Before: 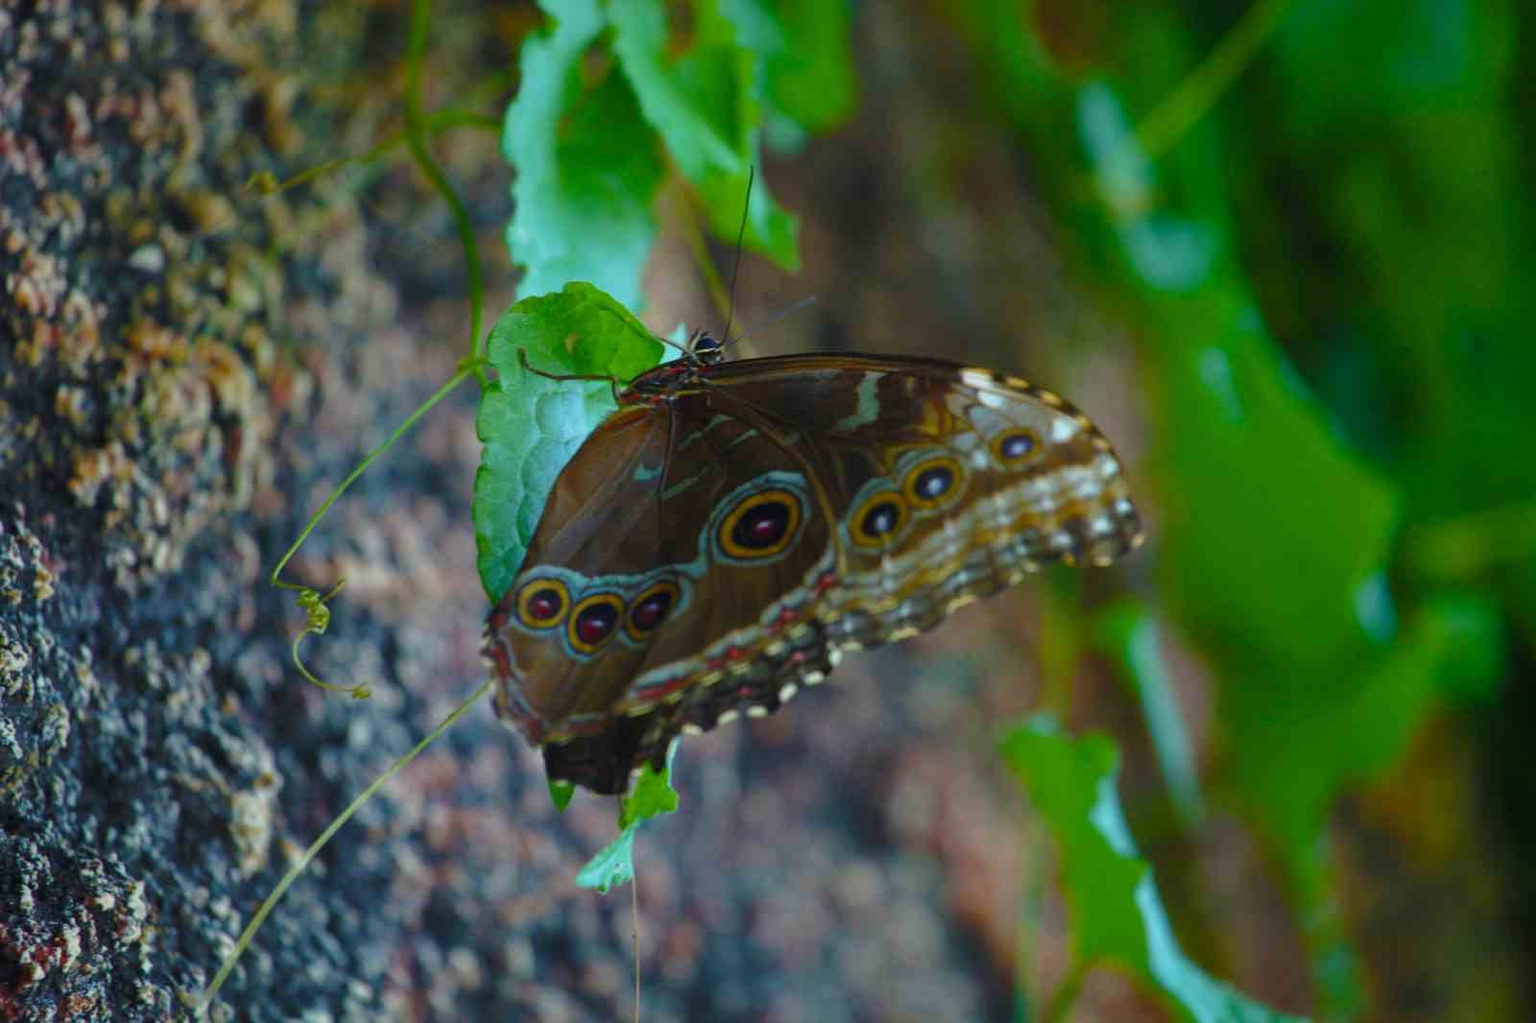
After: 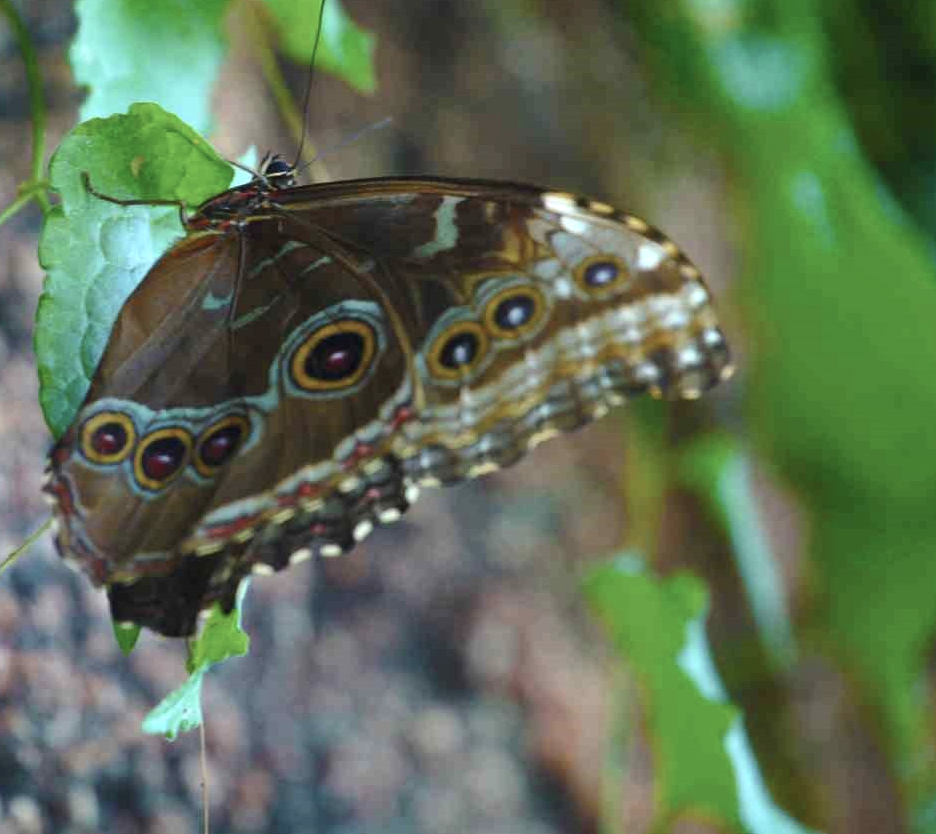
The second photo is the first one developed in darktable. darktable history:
exposure: exposure 0.609 EV, compensate exposure bias true, compensate highlight preservation false
crop and rotate: left 28.666%, top 17.959%, right 12.8%, bottom 3.719%
tone equalizer: on, module defaults
contrast brightness saturation: contrast 0.101, saturation -0.296
shadows and highlights: low approximation 0.01, soften with gaussian
